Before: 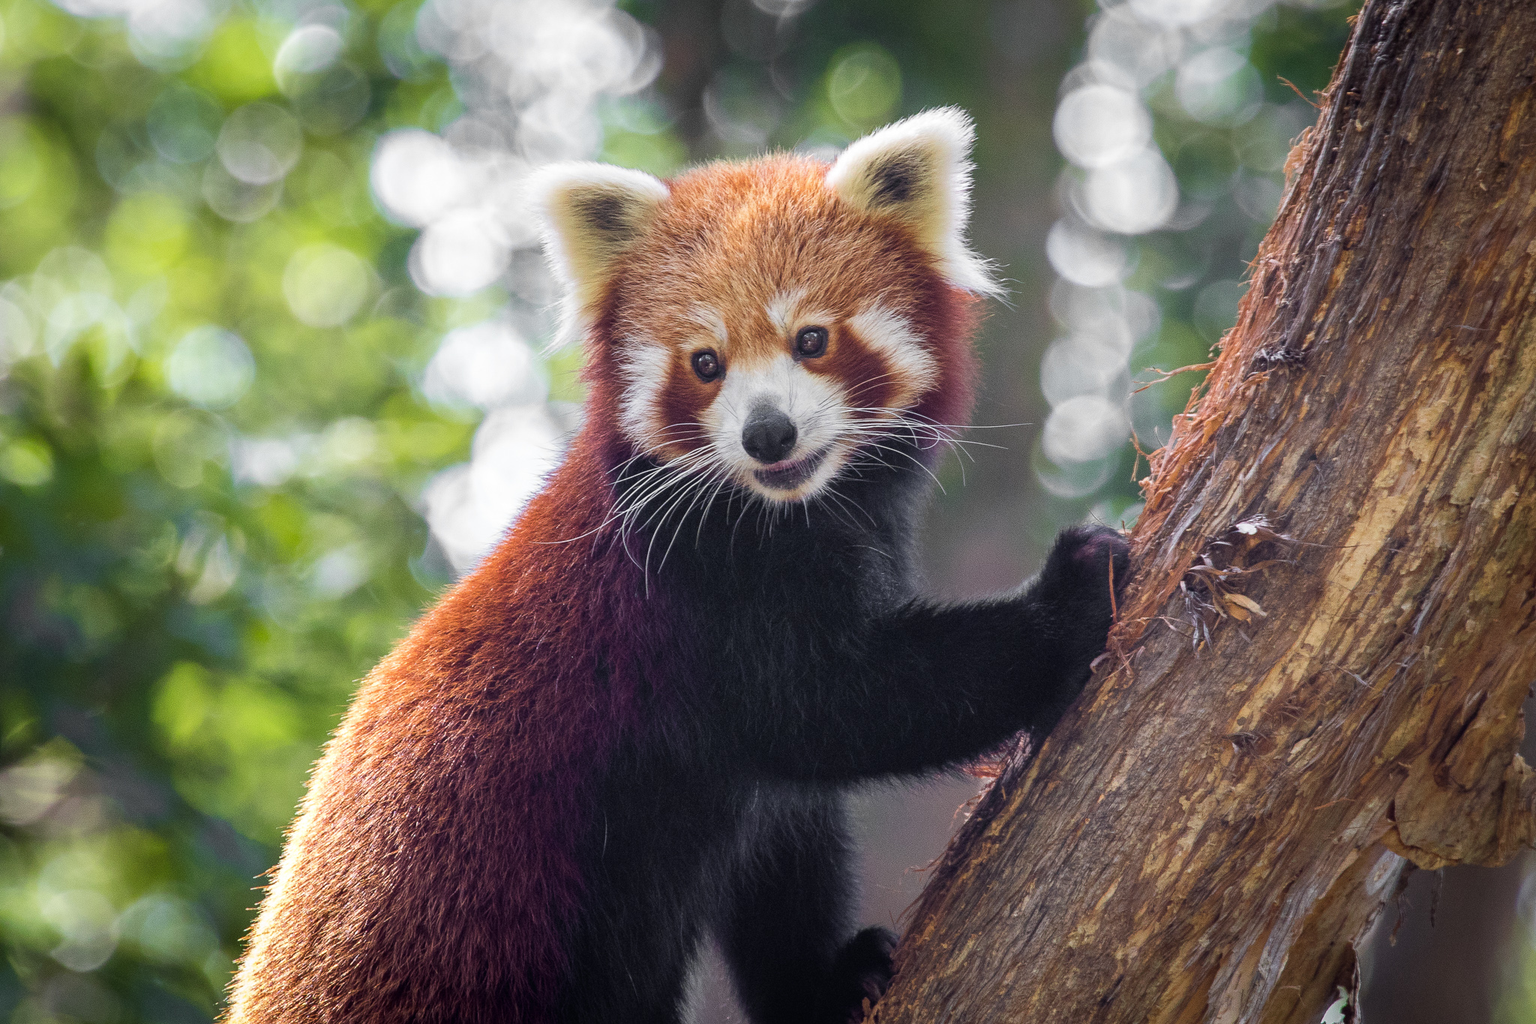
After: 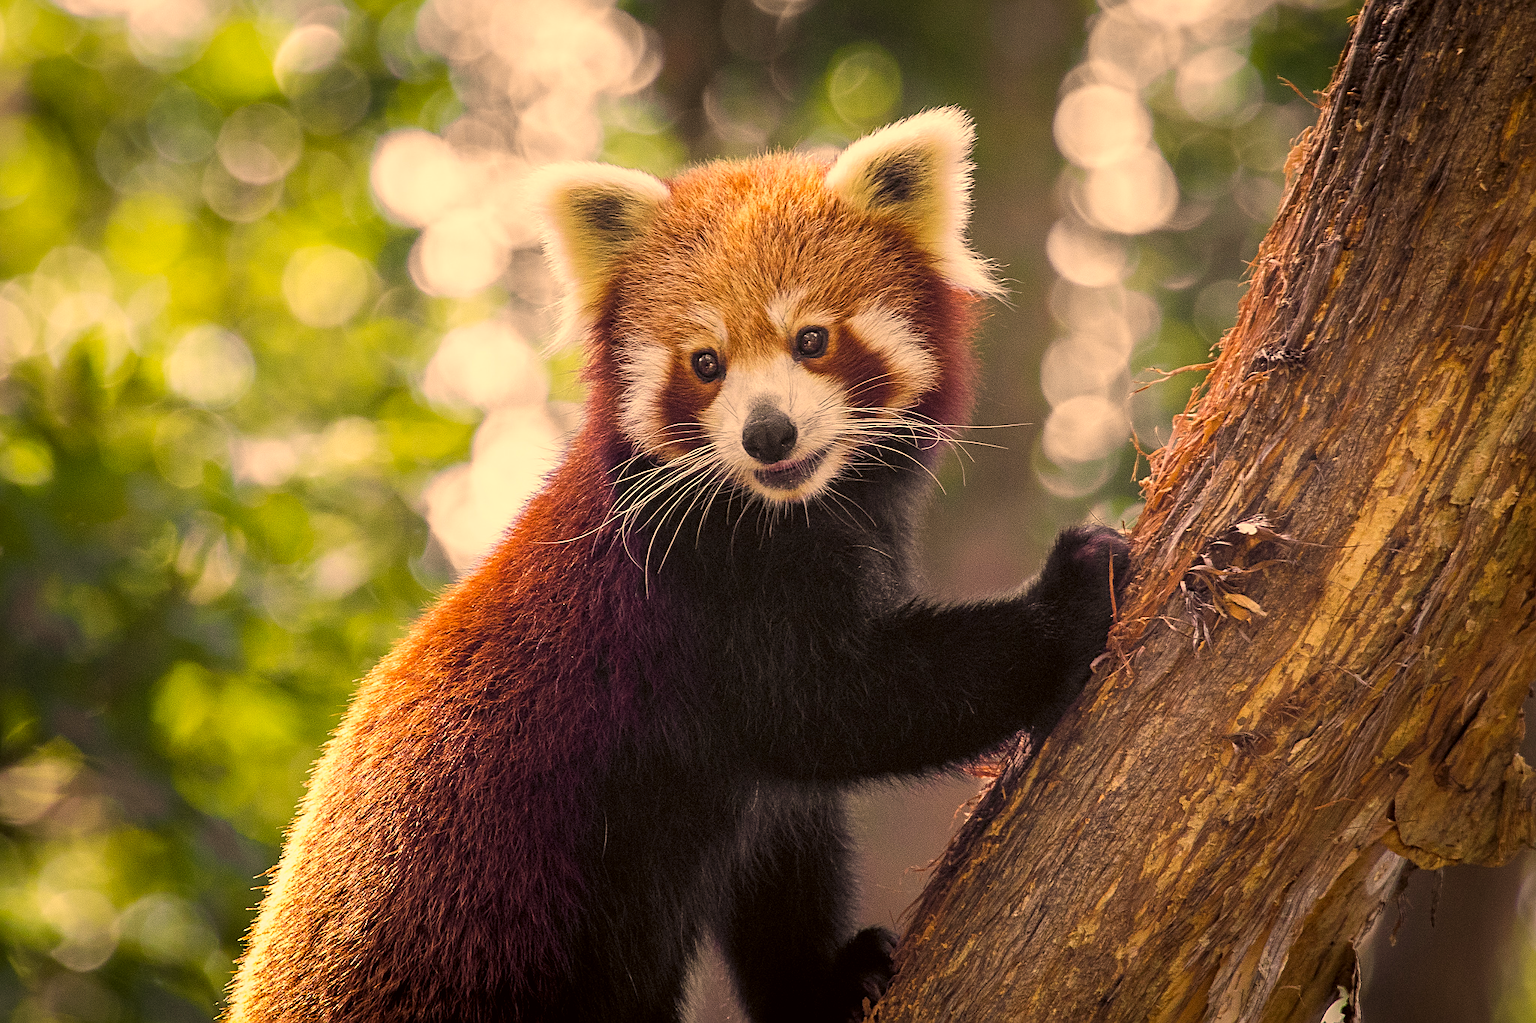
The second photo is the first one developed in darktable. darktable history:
color correction: highlights a* 17.94, highlights b* 35.39, shadows a* 1.48, shadows b* 6.42, saturation 1.01
levels: levels [0.026, 0.507, 0.987]
sharpen: on, module defaults
